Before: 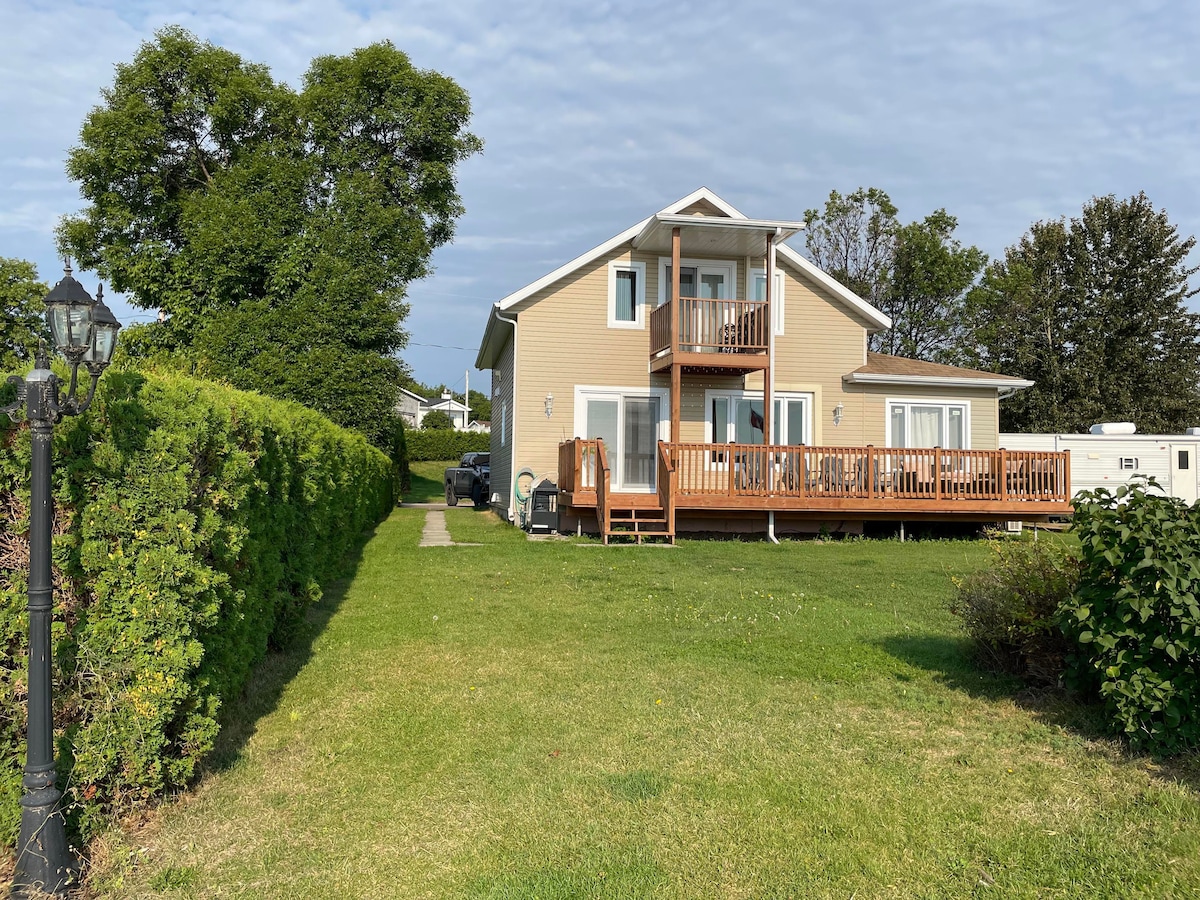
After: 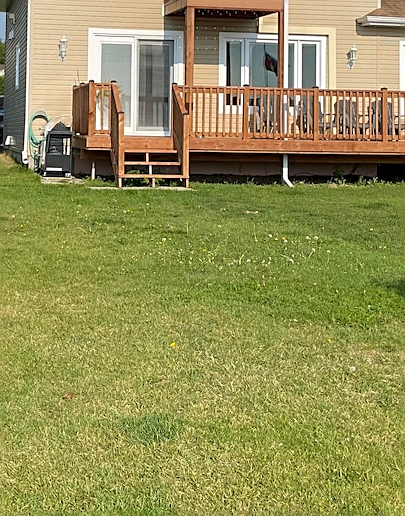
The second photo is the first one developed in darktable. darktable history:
crop: left 40.535%, top 39.682%, right 25.682%, bottom 2.981%
sharpen: on, module defaults
